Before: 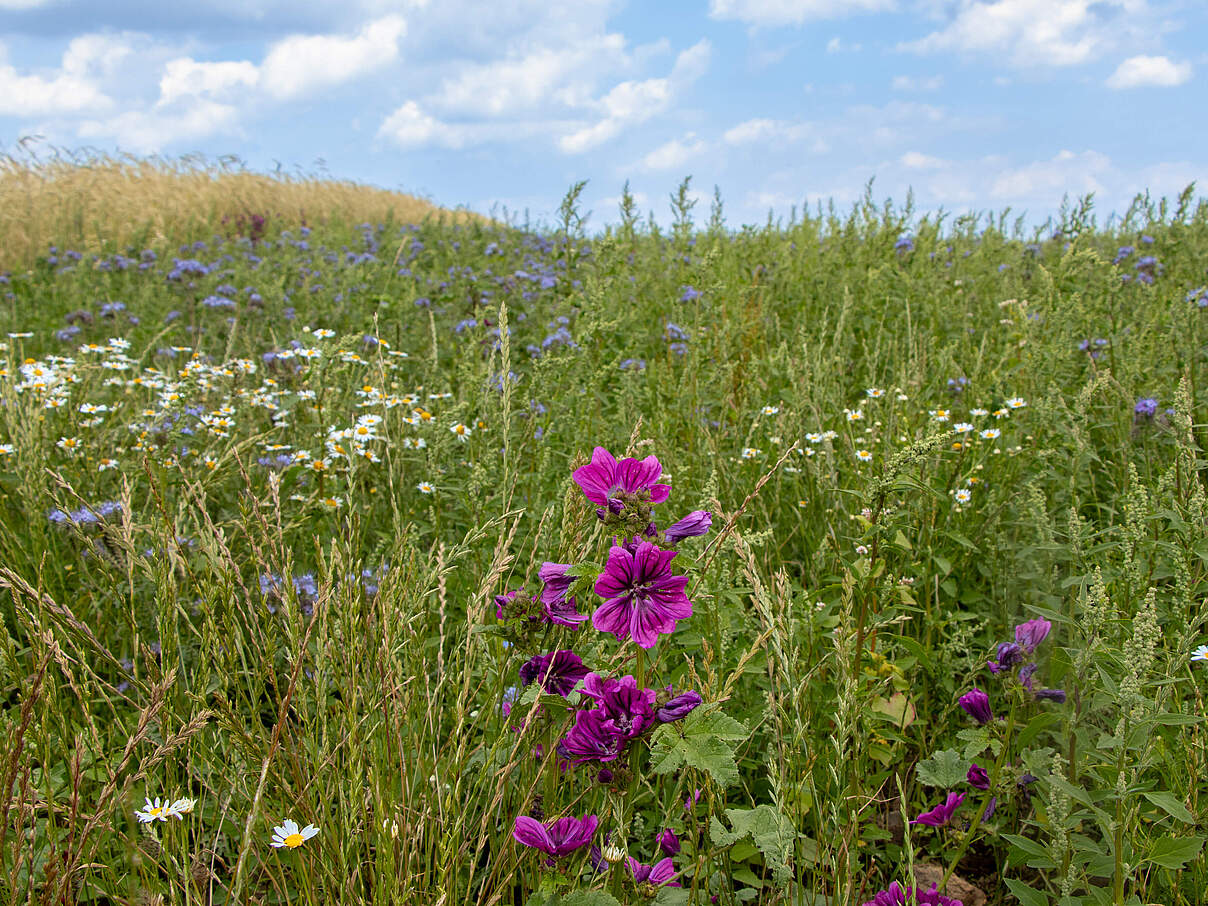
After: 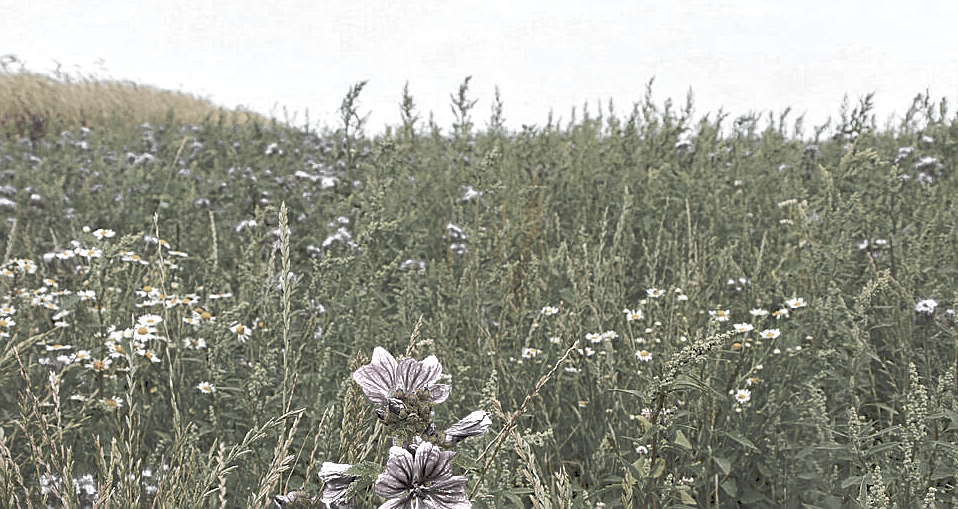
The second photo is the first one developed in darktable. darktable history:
crop: left 18.287%, top 11.066%, right 2.374%, bottom 32.721%
sharpen: on, module defaults
tone curve: curves: ch0 [(0, 0) (0.003, 0.224) (0.011, 0.229) (0.025, 0.234) (0.044, 0.242) (0.069, 0.249) (0.1, 0.256) (0.136, 0.265) (0.177, 0.285) (0.224, 0.304) (0.277, 0.337) (0.335, 0.385) (0.399, 0.435) (0.468, 0.507) (0.543, 0.59) (0.623, 0.674) (0.709, 0.763) (0.801, 0.852) (0.898, 0.931) (1, 1)], preserve colors none
color zones: curves: ch0 [(0, 0.613) (0.01, 0.613) (0.245, 0.448) (0.498, 0.529) (0.642, 0.665) (0.879, 0.777) (0.99, 0.613)]; ch1 [(0, 0.035) (0.121, 0.189) (0.259, 0.197) (0.415, 0.061) (0.589, 0.022) (0.732, 0.022) (0.857, 0.026) (0.991, 0.053)]
